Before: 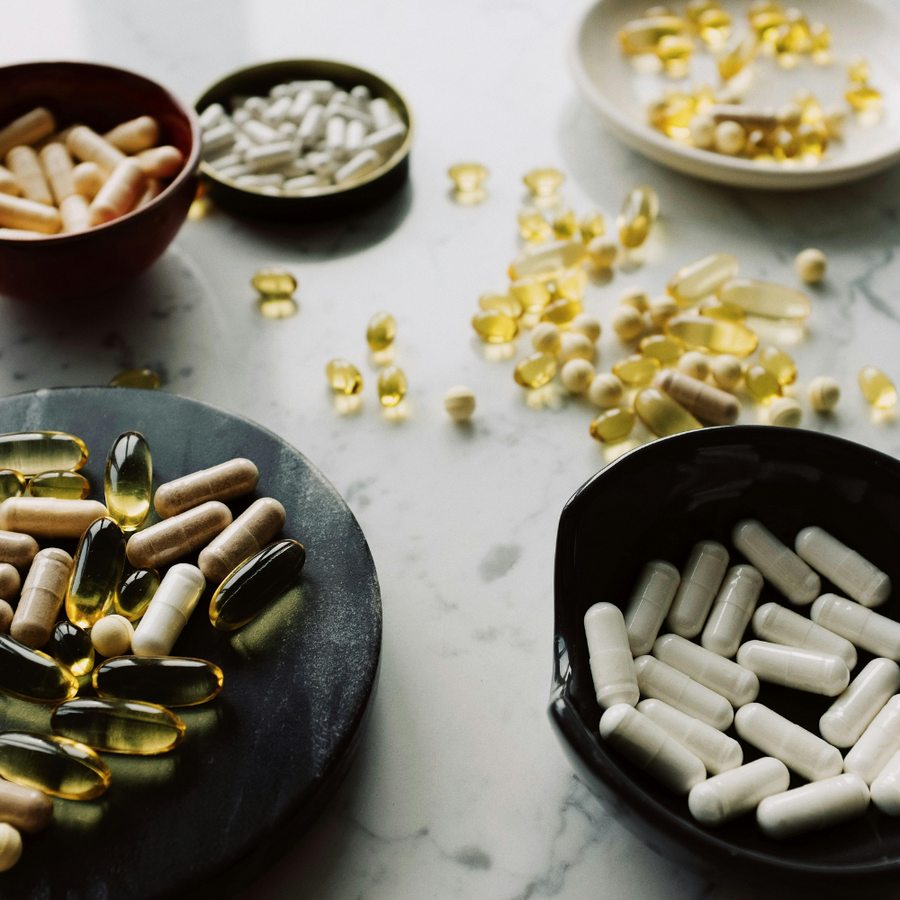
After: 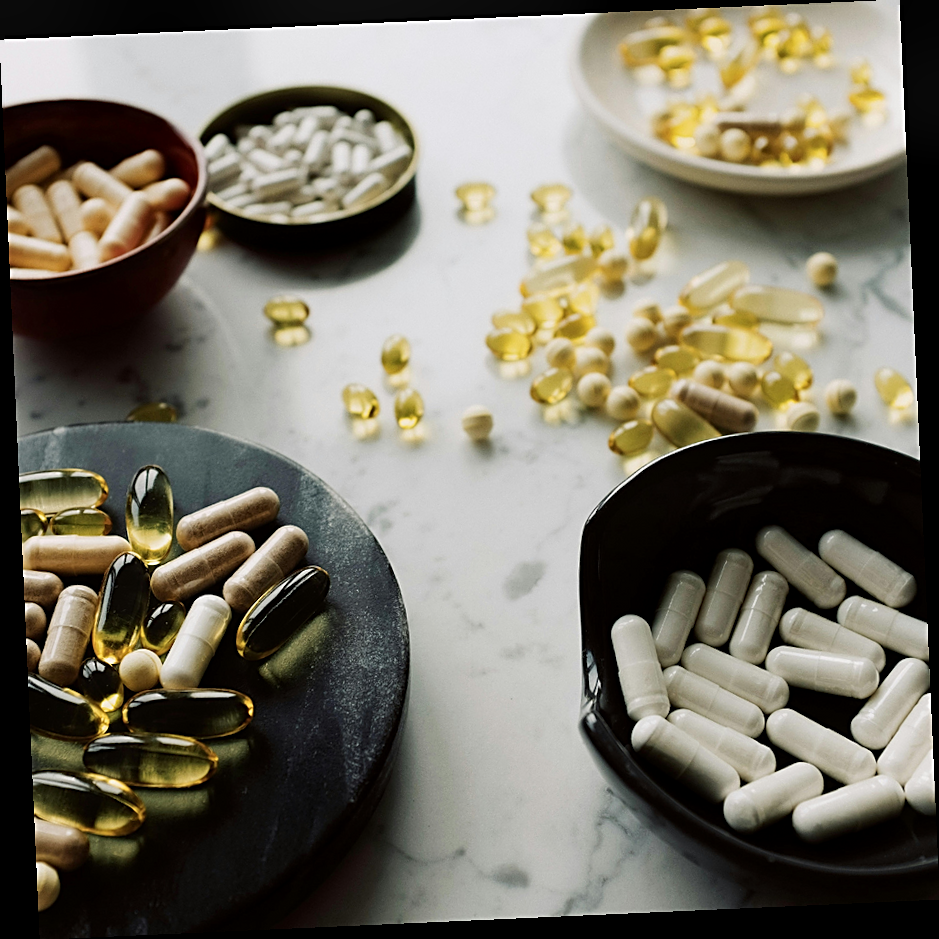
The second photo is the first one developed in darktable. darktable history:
exposure: black level correction 0.002, compensate highlight preservation false
sharpen: on, module defaults
rotate and perspective: rotation -2.56°, automatic cropping off
bloom: size 9%, threshold 100%, strength 7%
color zones: curves: ch1 [(0, 0.469) (0.01, 0.469) (0.12, 0.446) (0.248, 0.469) (0.5, 0.5) (0.748, 0.5) (0.99, 0.469) (1, 0.469)]
